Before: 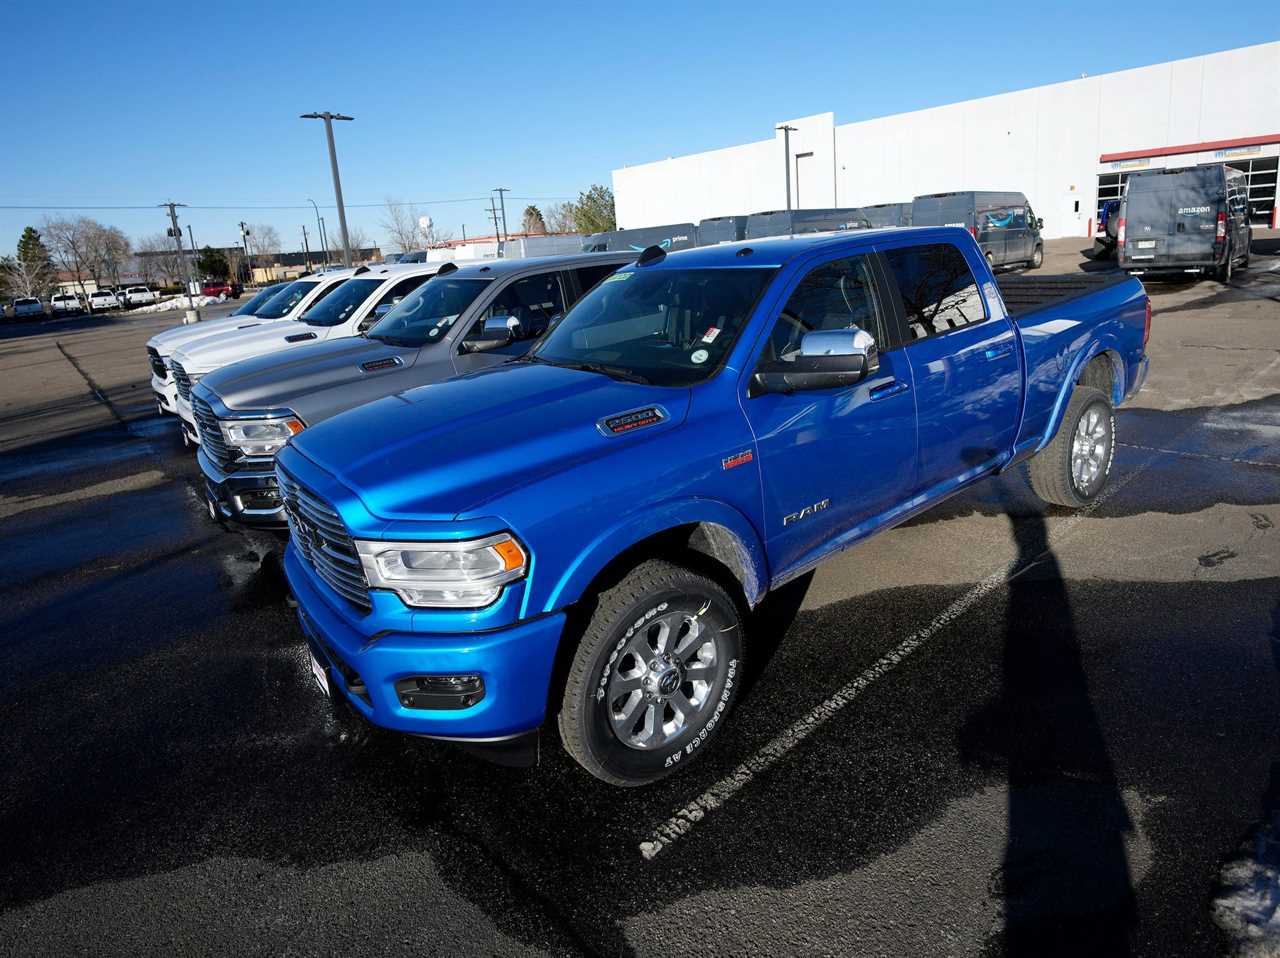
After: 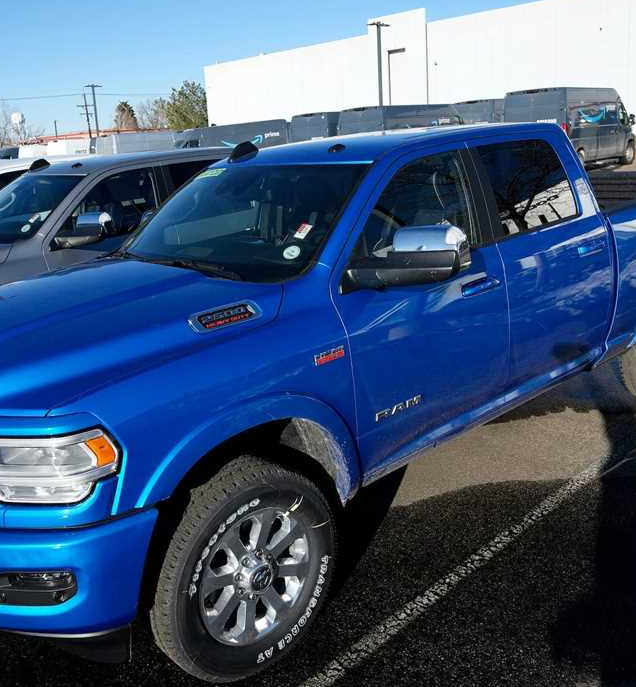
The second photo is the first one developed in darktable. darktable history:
crop: left 31.95%, top 10.933%, right 18.354%, bottom 17.318%
